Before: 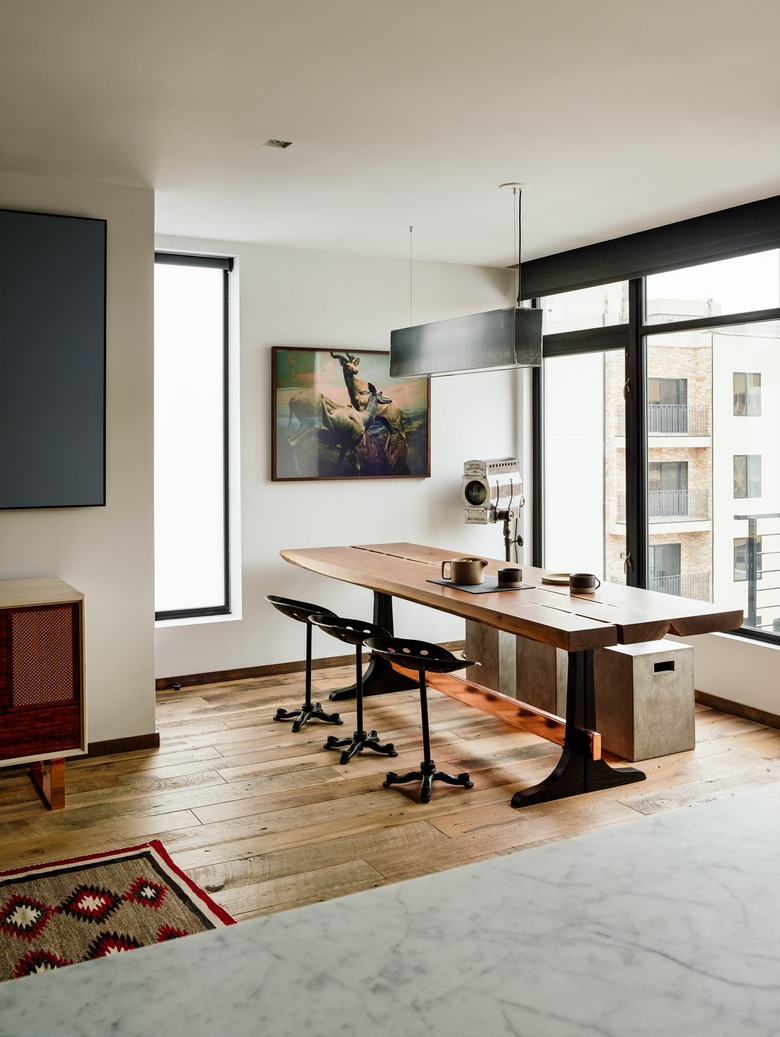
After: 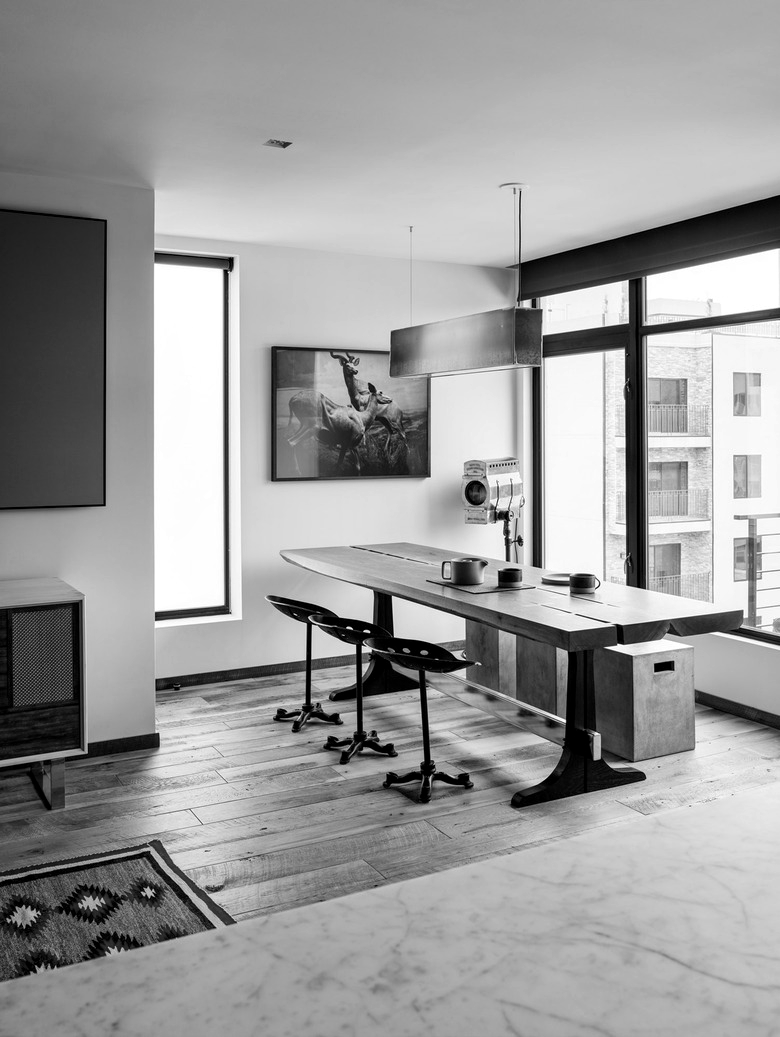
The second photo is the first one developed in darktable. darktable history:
local contrast: highlights 100%, shadows 100%, detail 120%, midtone range 0.2
monochrome: a 16.01, b -2.65, highlights 0.52
